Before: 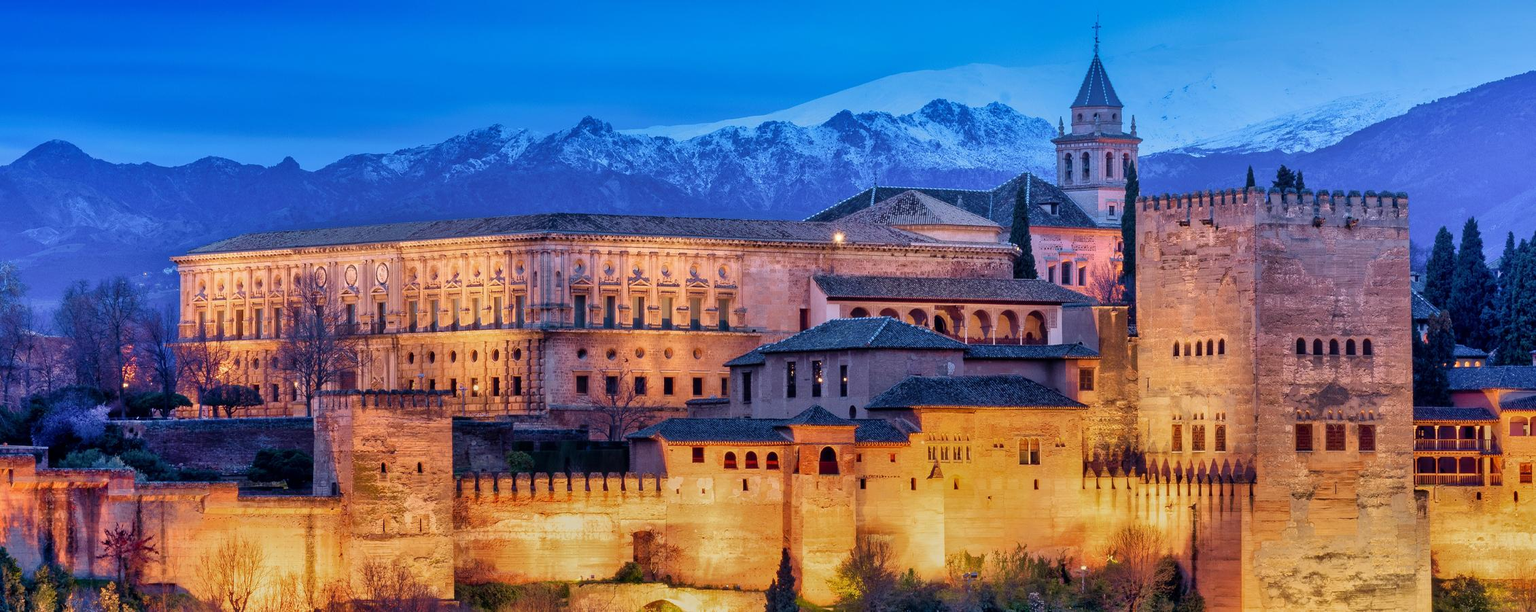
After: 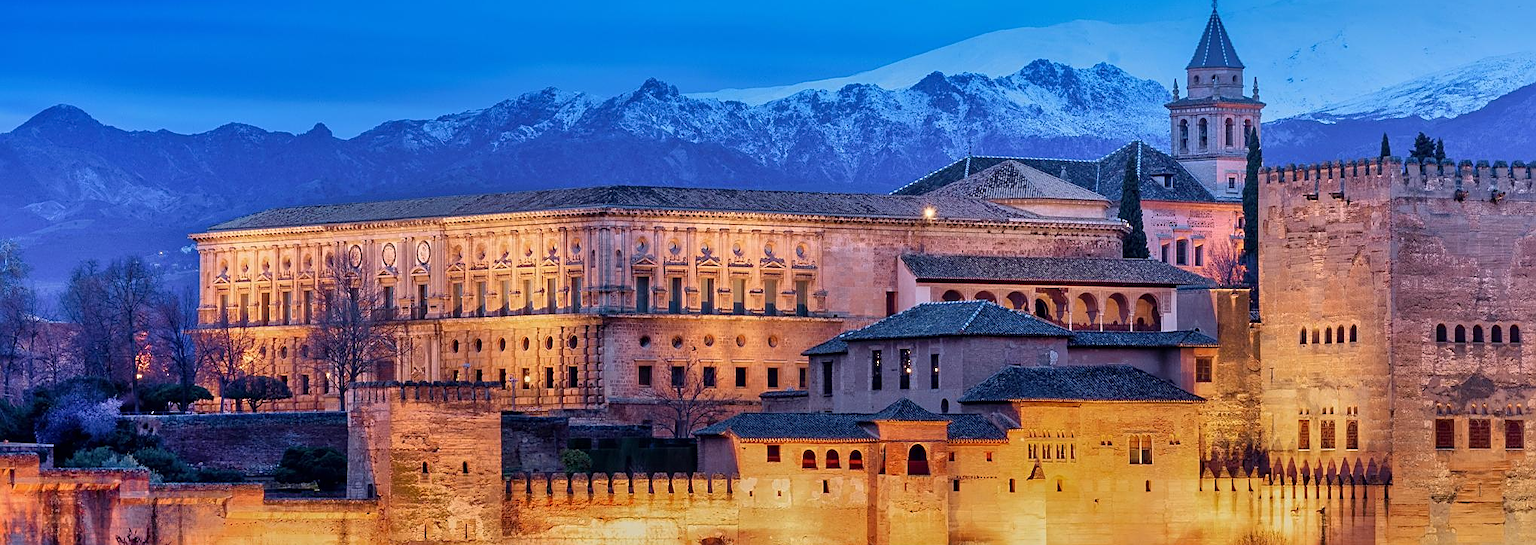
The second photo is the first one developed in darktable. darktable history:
sharpen: on, module defaults
crop: top 7.49%, right 9.717%, bottom 11.943%
